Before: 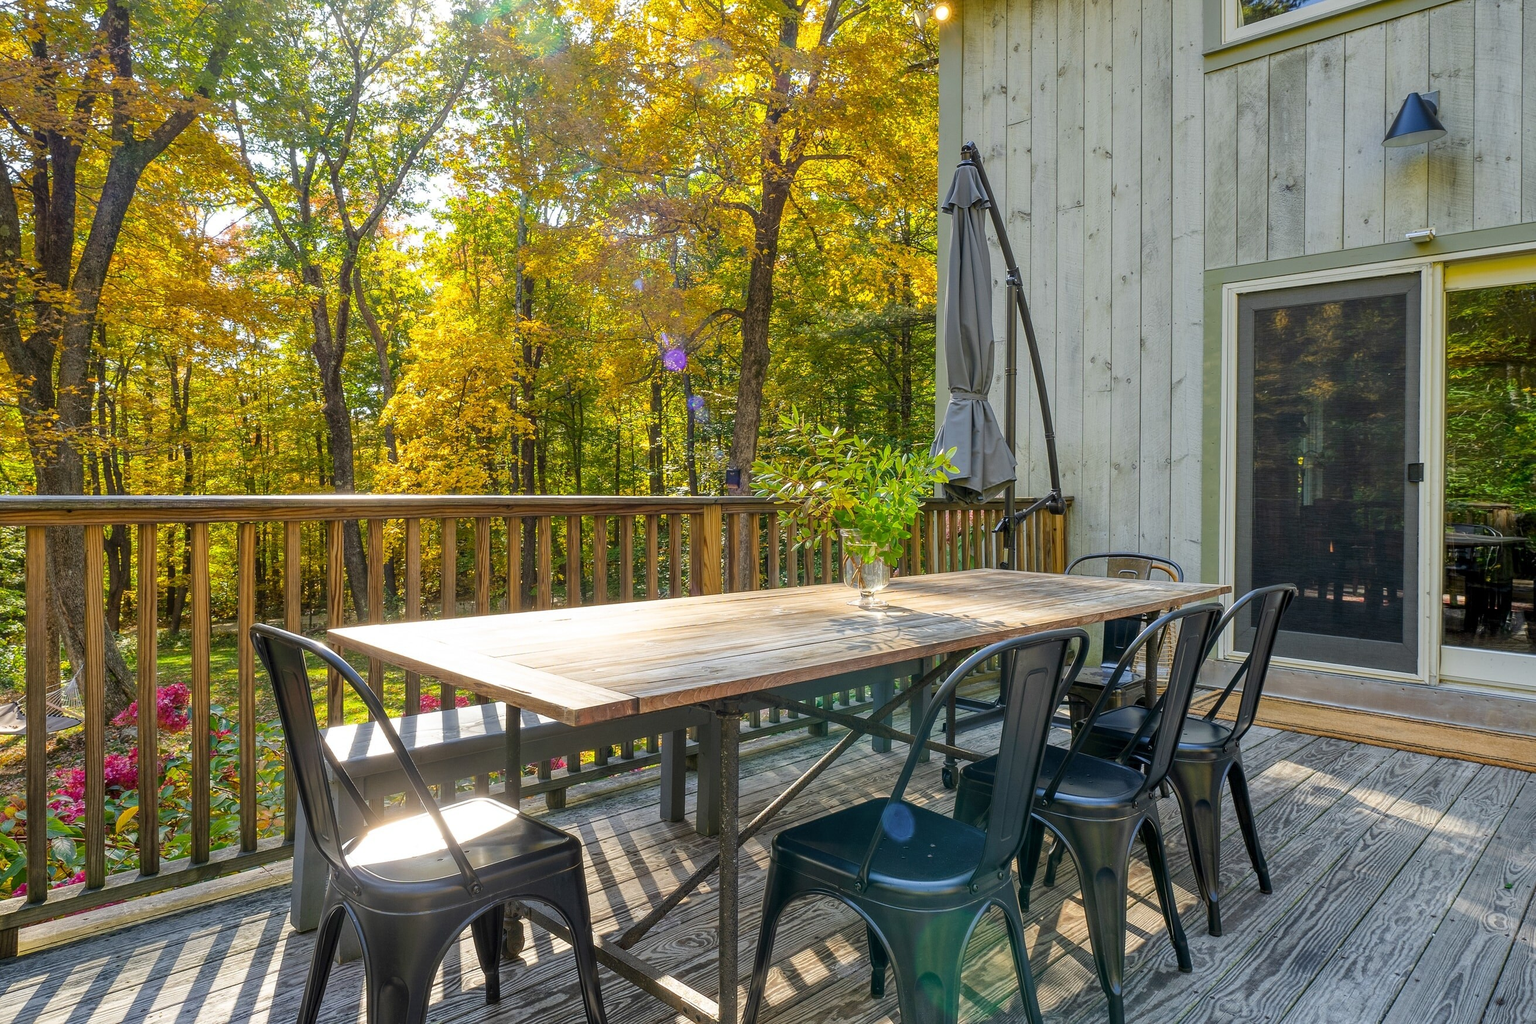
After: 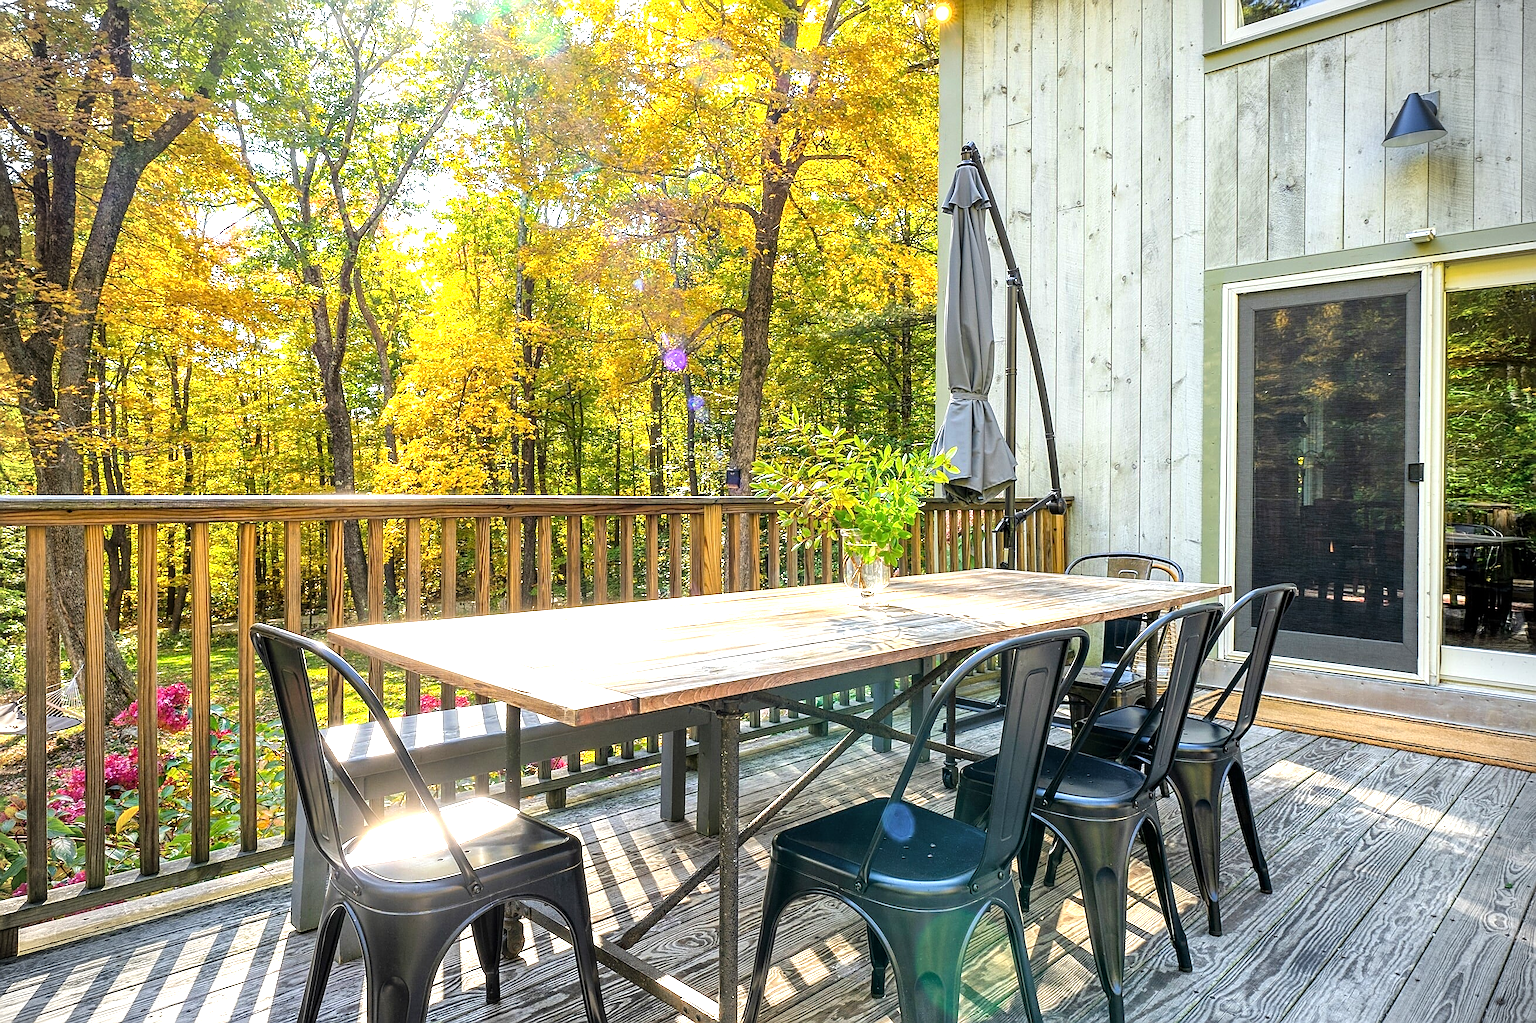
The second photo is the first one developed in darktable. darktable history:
exposure: exposure 0.407 EV, compensate exposure bias true, compensate highlight preservation false
vignetting: fall-off start 88.8%, fall-off radius 43.52%, brightness -0.468, width/height ratio 1.159
tone equalizer: -8 EV -0.718 EV, -7 EV -0.724 EV, -6 EV -0.59 EV, -5 EV -0.378 EV, -3 EV 0.389 EV, -2 EV 0.6 EV, -1 EV 0.679 EV, +0 EV 0.768 EV
sharpen: amount 0.499
